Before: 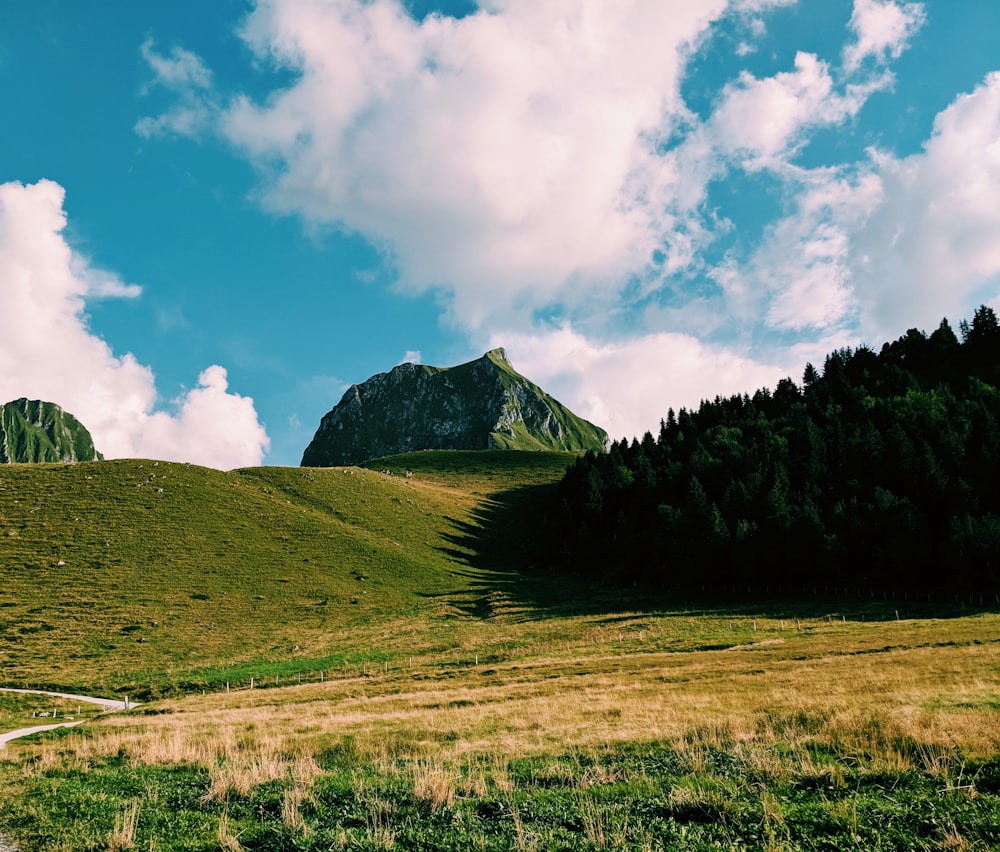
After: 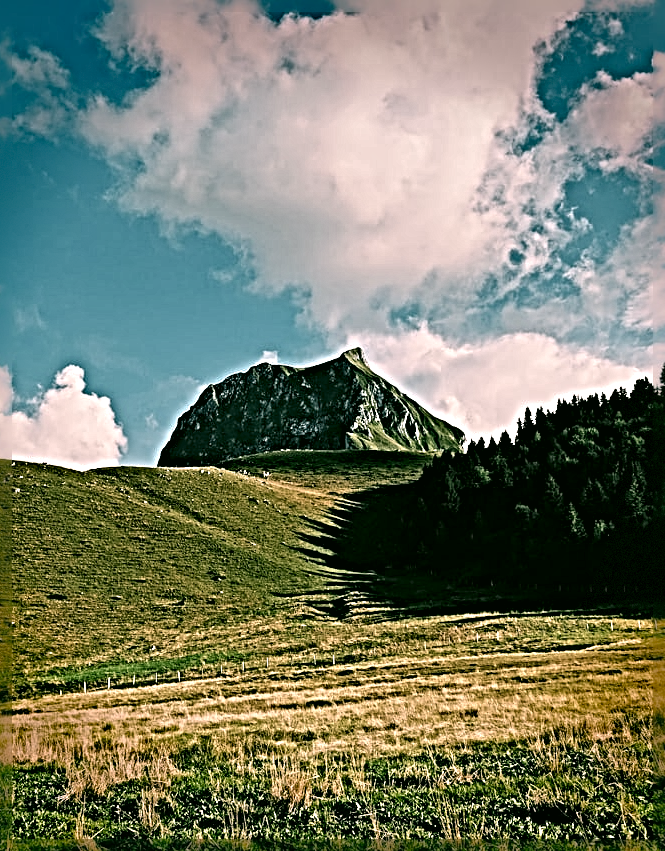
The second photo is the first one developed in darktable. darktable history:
contrast brightness saturation: contrast 0.058, brightness -0.009, saturation -0.226
crop and rotate: left 14.306%, right 19.142%
shadows and highlights: shadows 47.15, highlights -40.83, highlights color adjustment 0.382%, soften with gaussian
sharpen: radius 6.279, amount 1.805, threshold 0.044
color balance rgb: perceptual saturation grading › global saturation -0.056%
color correction: highlights a* 4.51, highlights b* 4.91, shadows a* -6.82, shadows b* 4.92
vignetting: fall-off start 68.69%, fall-off radius 29.72%, saturation 0.379, width/height ratio 0.99, shape 0.848, dithering 8-bit output
